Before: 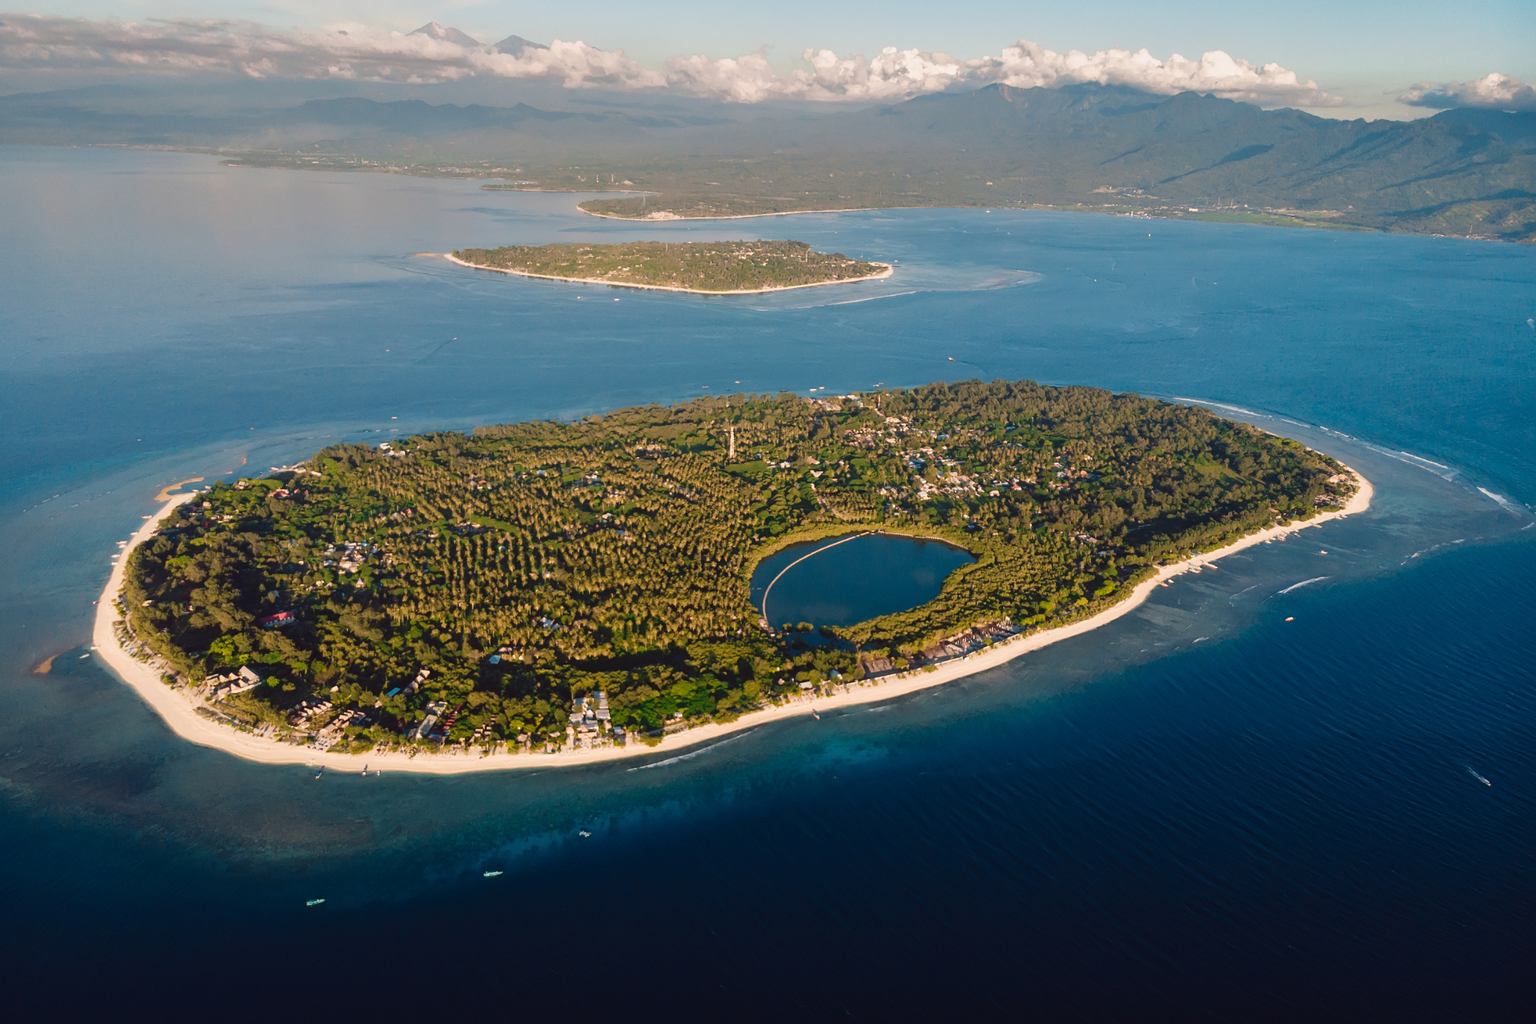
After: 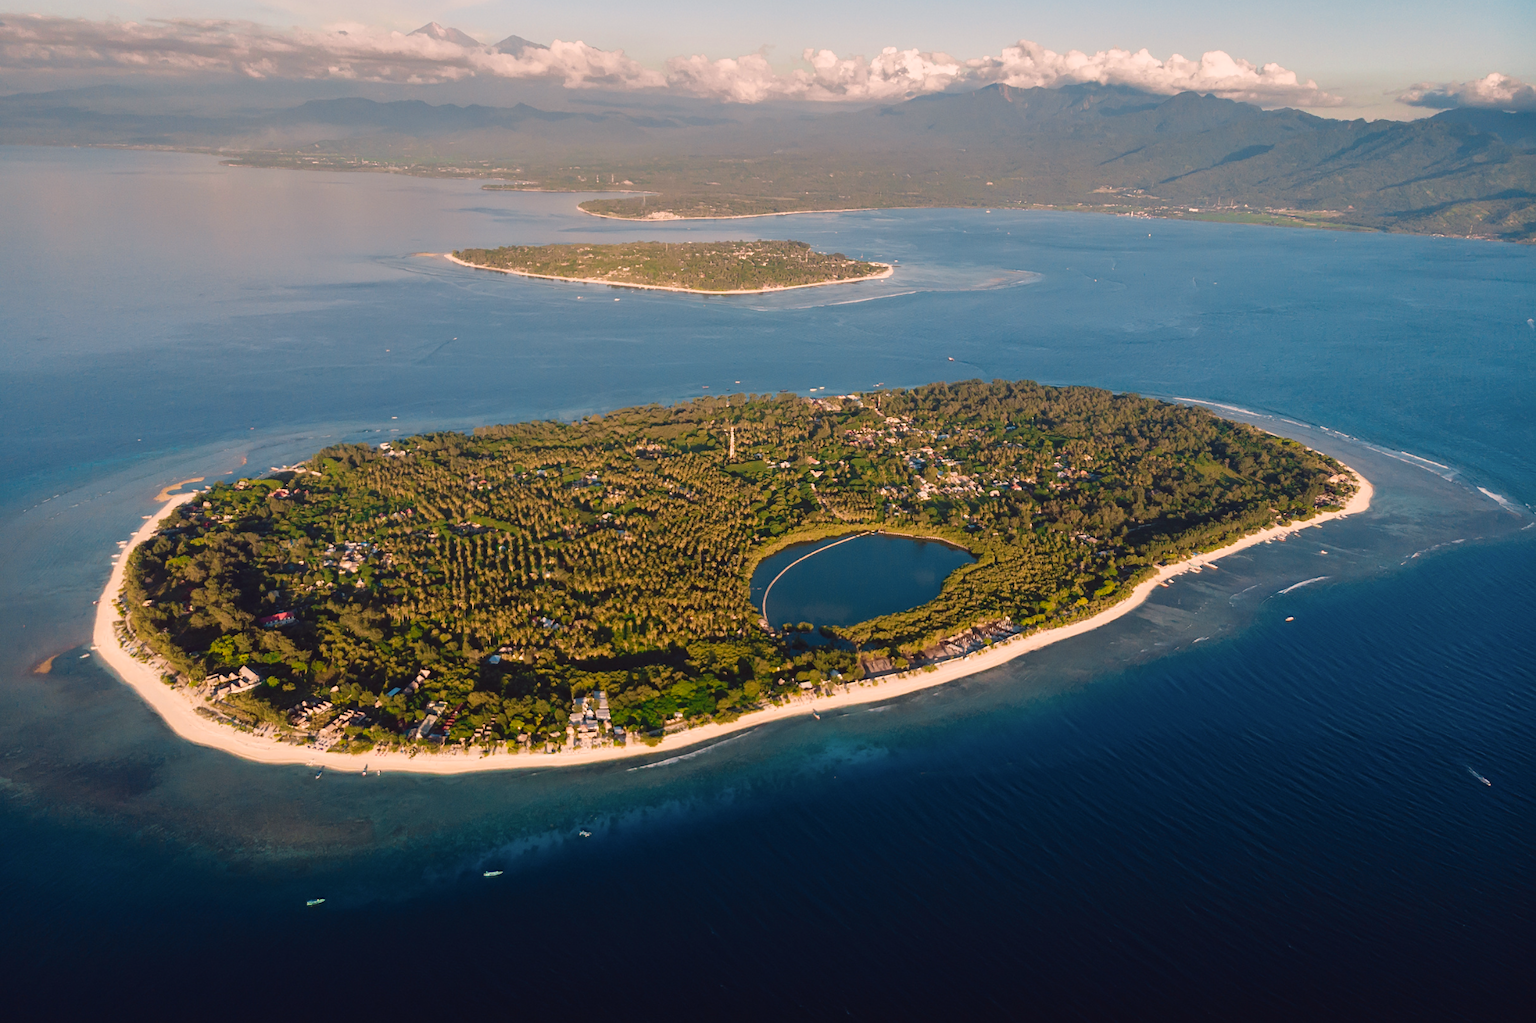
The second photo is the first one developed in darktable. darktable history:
color correction: highlights a* 6.89, highlights b* 4.25
